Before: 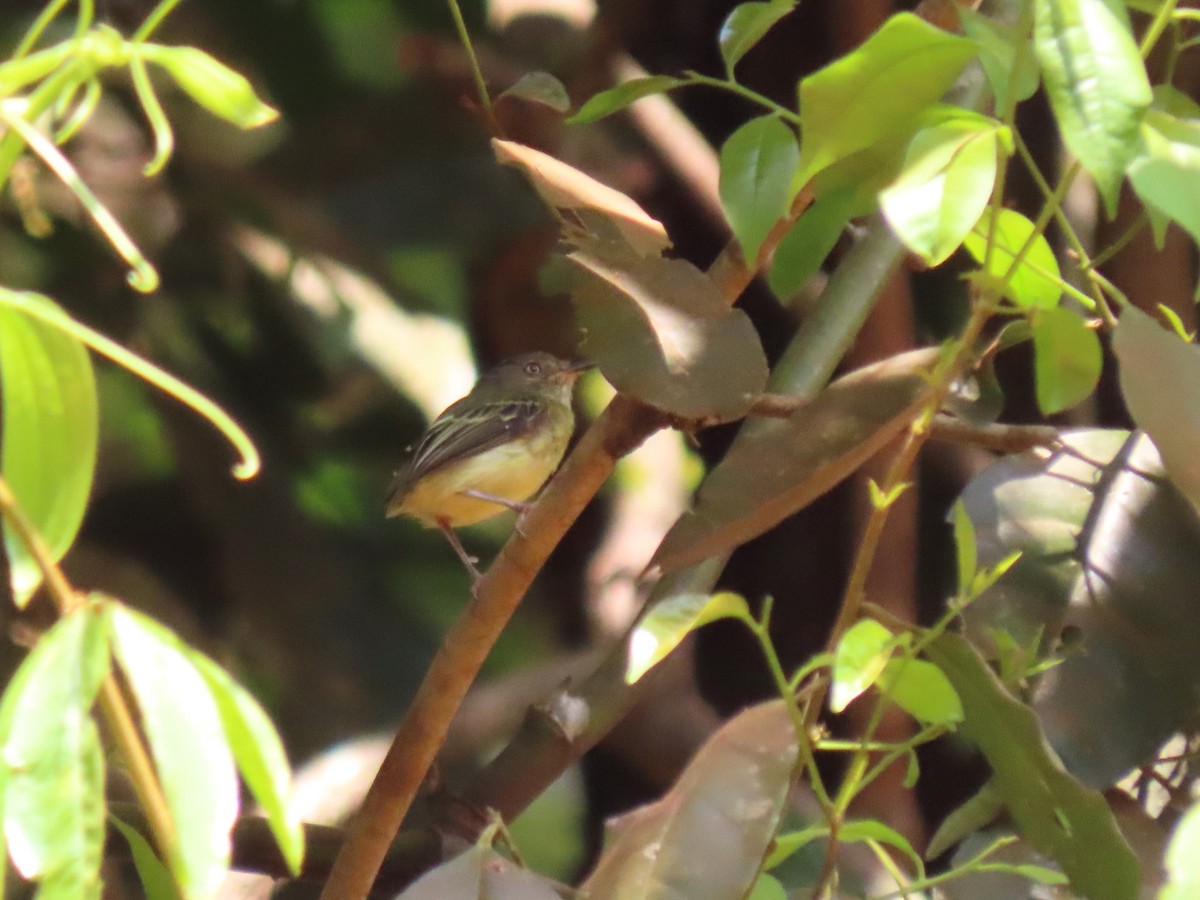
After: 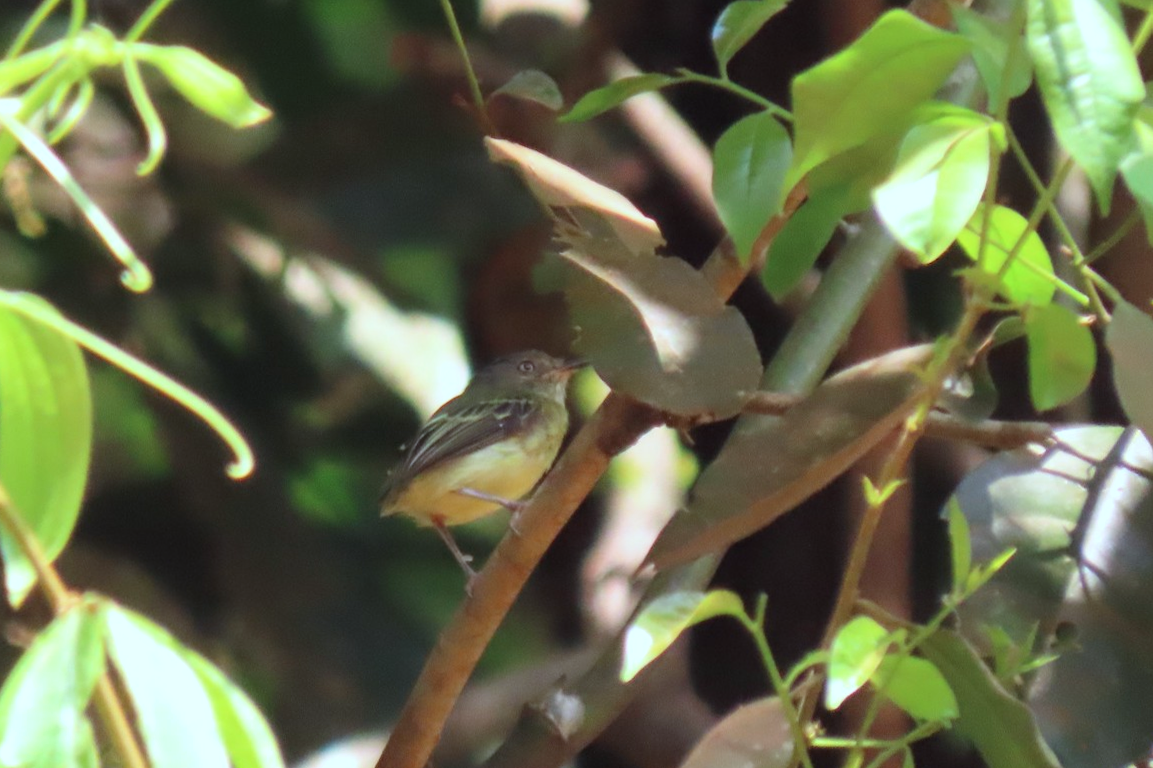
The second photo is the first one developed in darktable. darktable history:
color calibration: illuminant F (fluorescent), F source F9 (Cool White Deluxe 4150 K) – high CRI, x 0.374, y 0.373, temperature 4158.34 K
crop and rotate: angle 0.2°, left 0.275%, right 3.127%, bottom 14.18%
